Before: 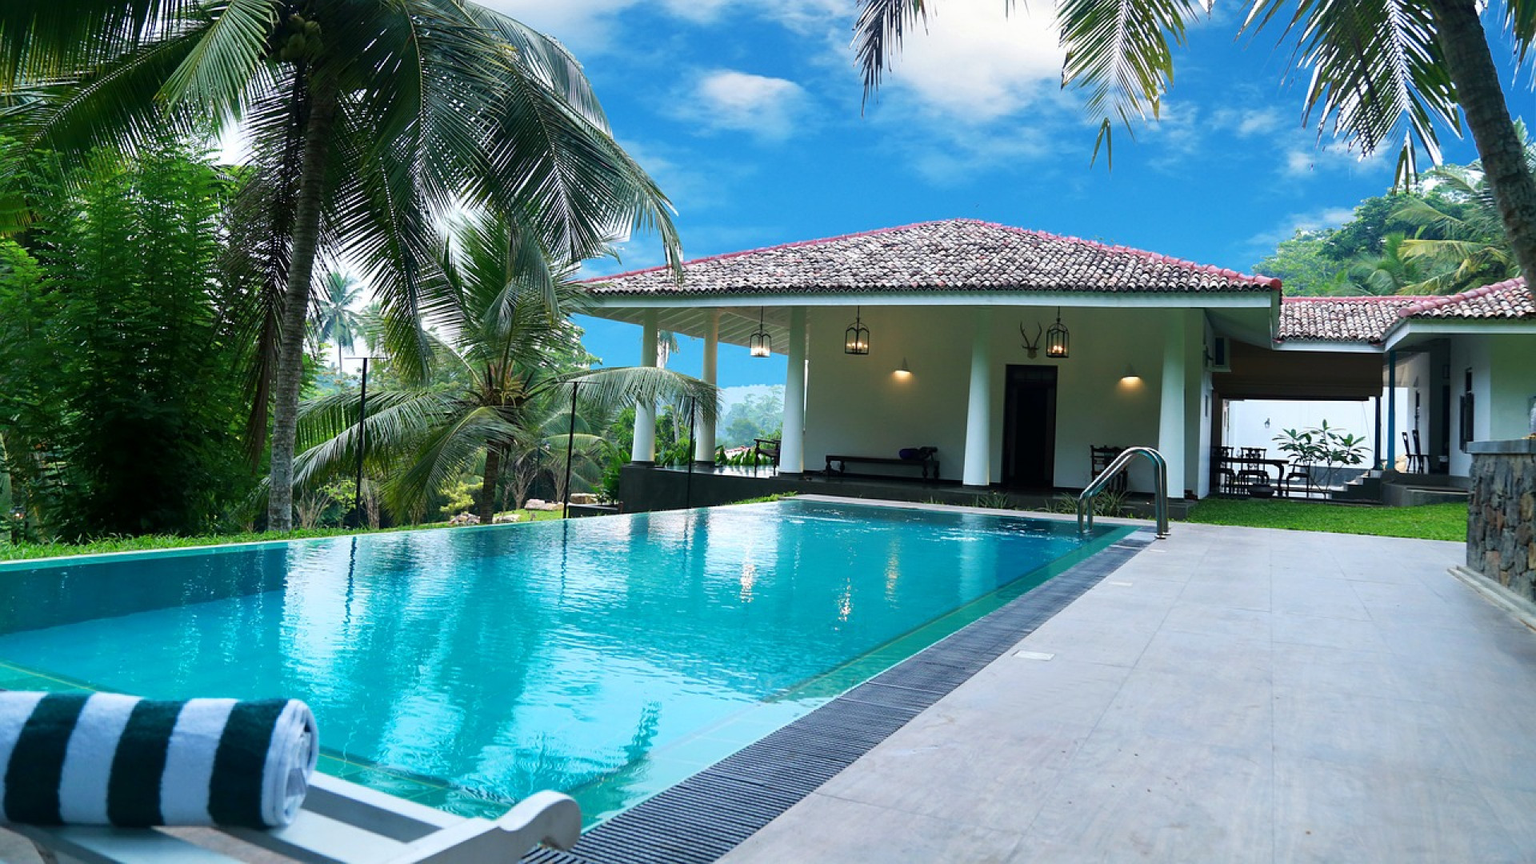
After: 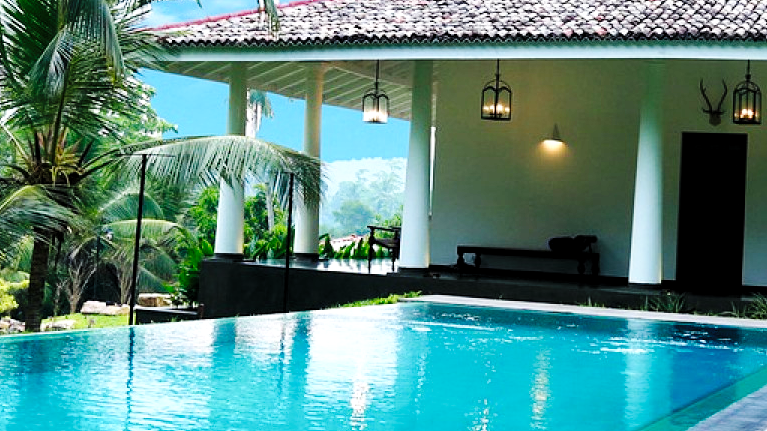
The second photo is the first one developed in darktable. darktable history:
base curve: curves: ch0 [(0, 0) (0.036, 0.025) (0.121, 0.166) (0.206, 0.329) (0.605, 0.79) (1, 1)], preserve colors none
levels: levels [0.031, 0.5, 0.969]
crop: left 30%, top 30%, right 30%, bottom 30%
